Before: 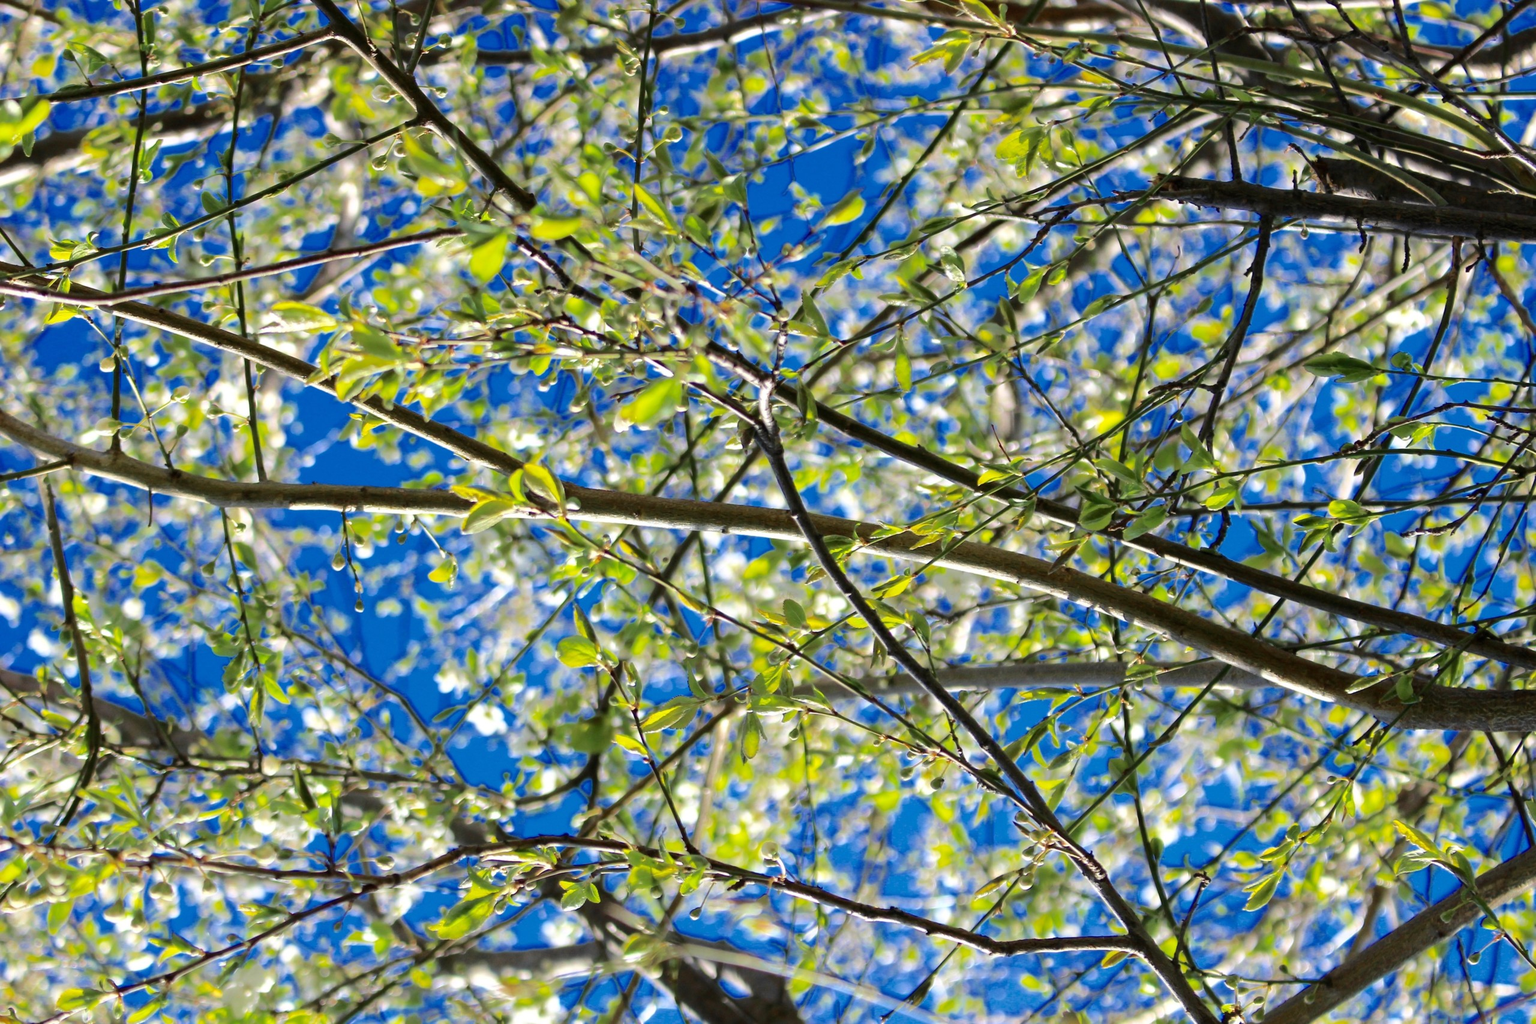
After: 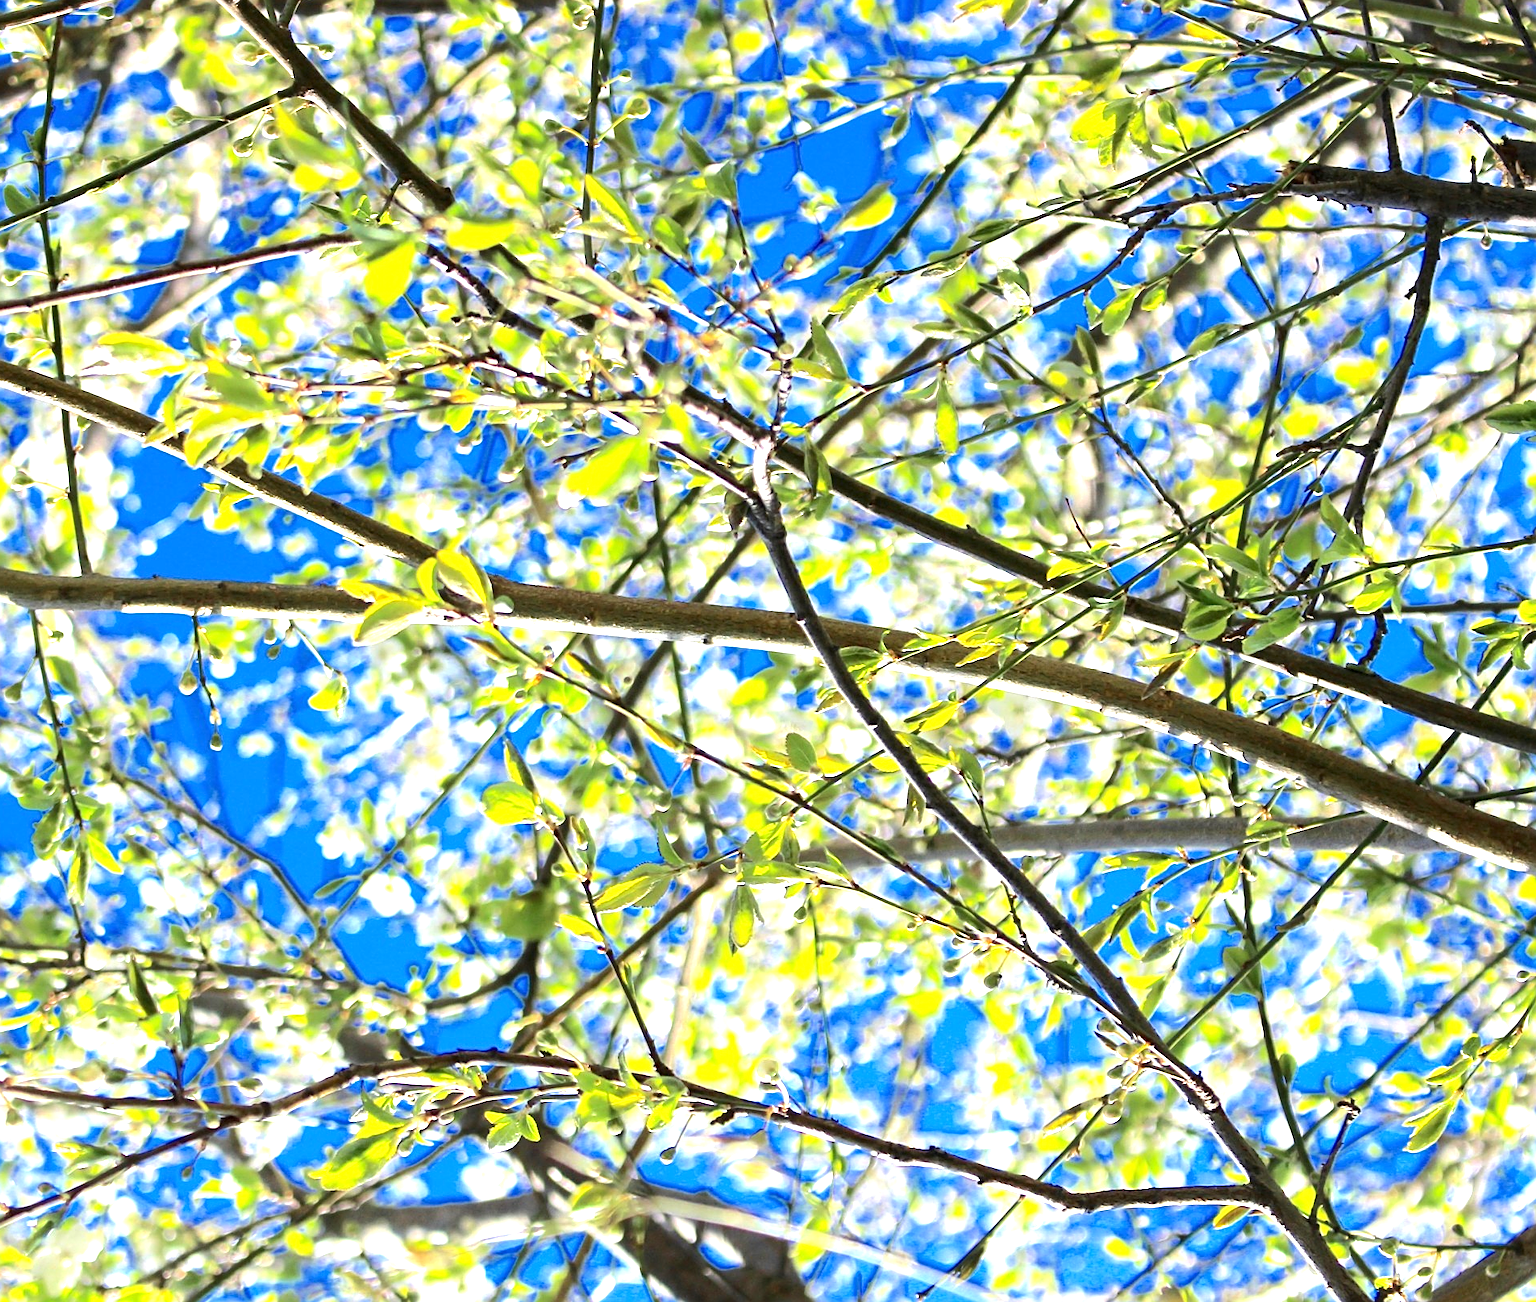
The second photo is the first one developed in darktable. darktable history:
tone equalizer: edges refinement/feathering 500, mask exposure compensation -1.57 EV, preserve details no
exposure: exposure 1.094 EV, compensate highlight preservation false
sharpen: on, module defaults
crop and rotate: left 12.944%, top 5.277%, right 12.617%
